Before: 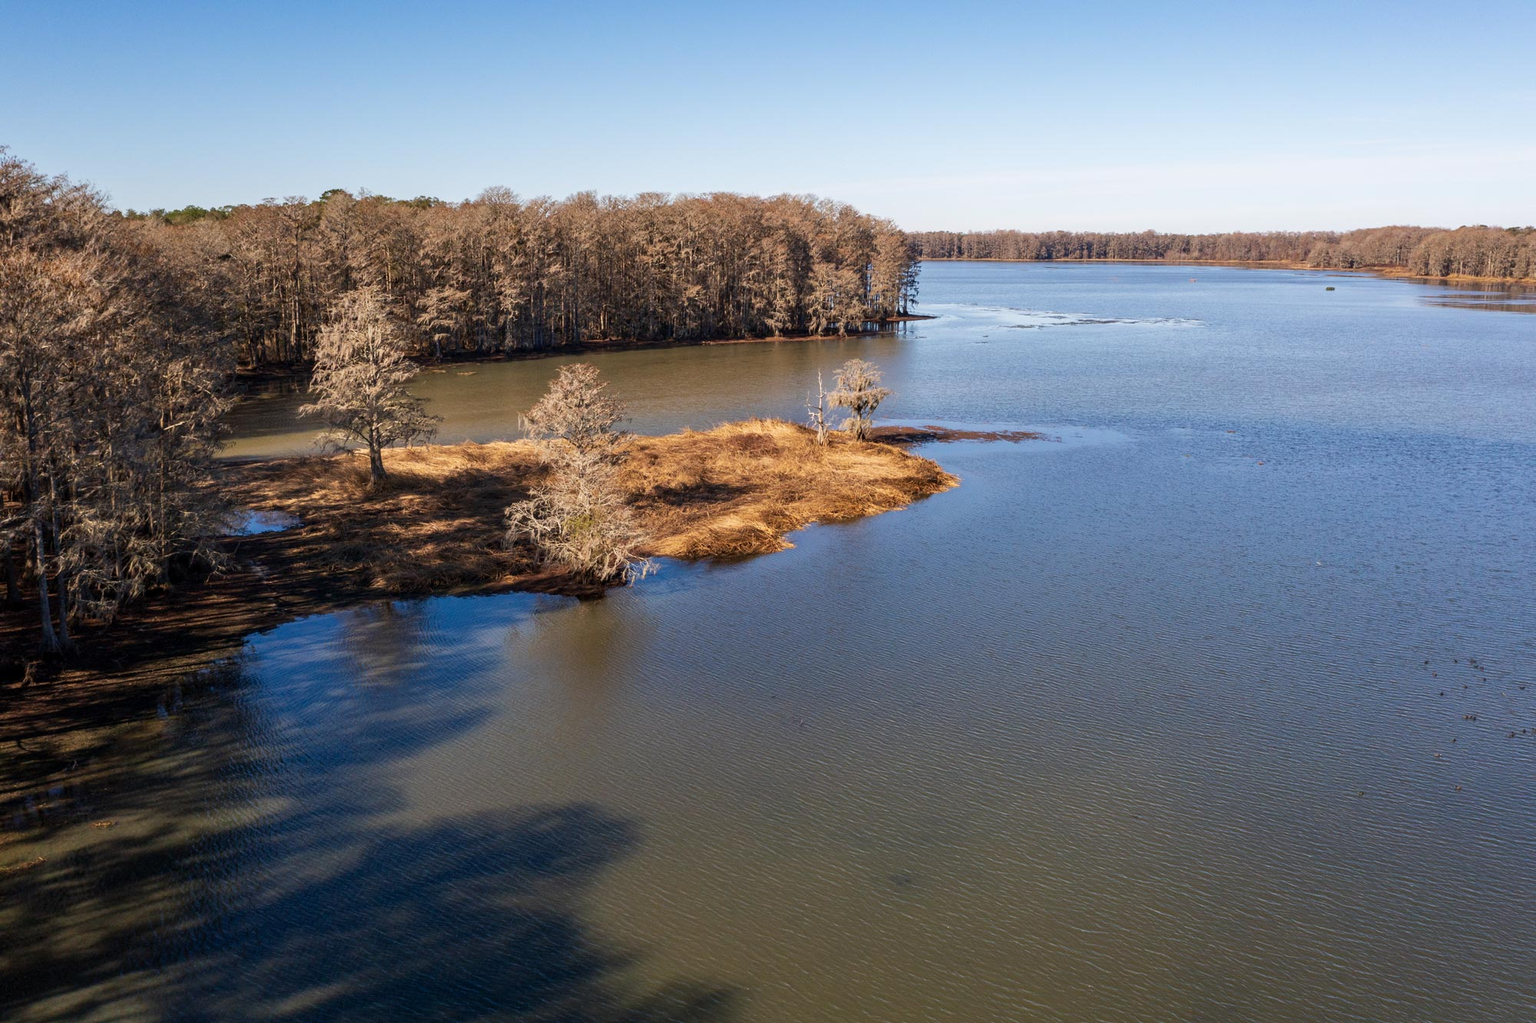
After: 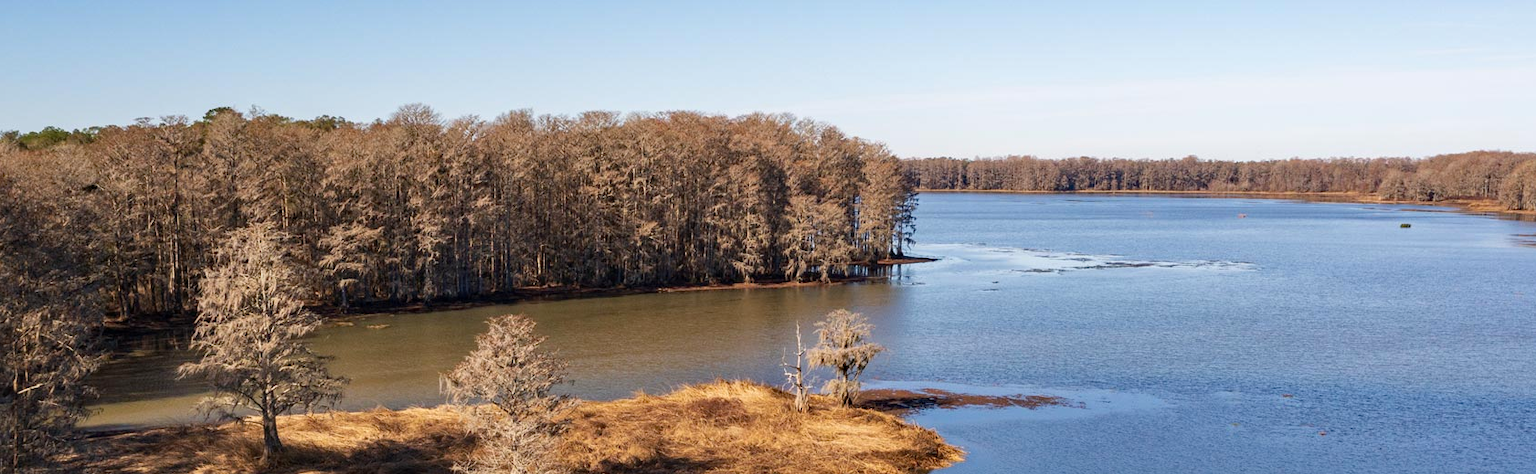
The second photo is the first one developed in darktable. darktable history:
crop and rotate: left 9.709%, top 9.719%, right 6.199%, bottom 51.265%
haze removal: compatibility mode true, adaptive false
